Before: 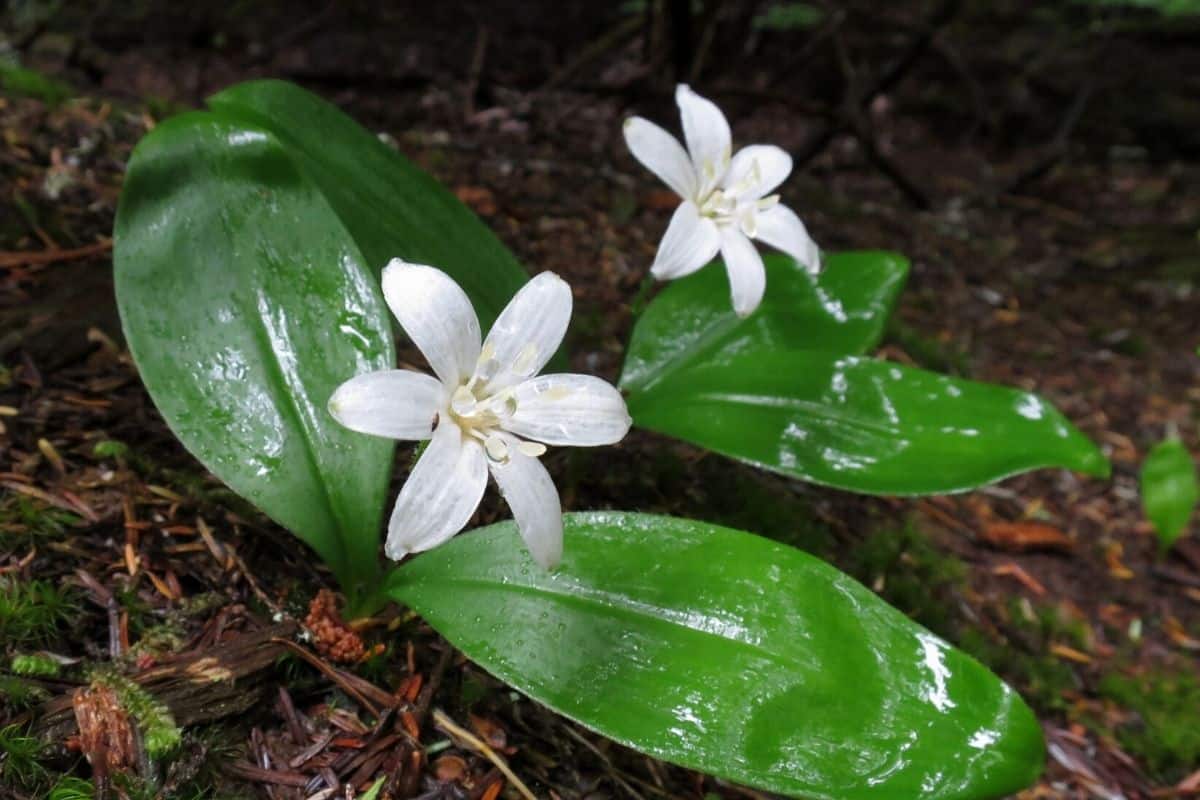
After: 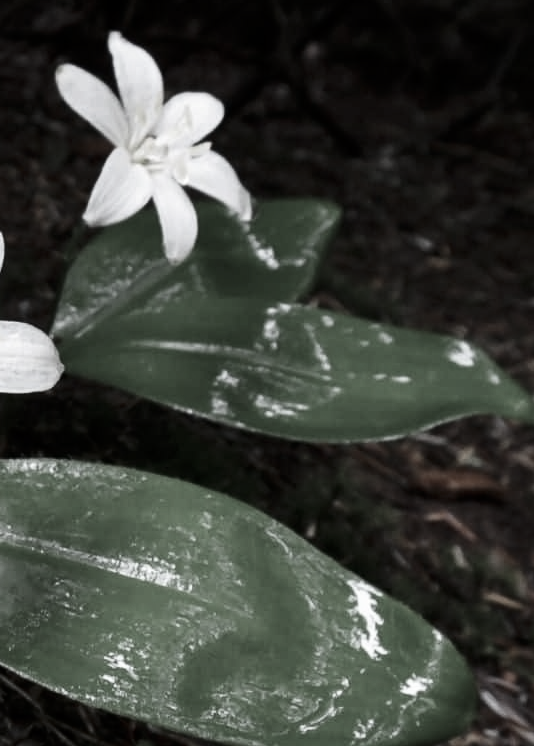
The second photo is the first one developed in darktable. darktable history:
crop: left 47.398%, top 6.729%, right 8.069%
color zones: curves: ch0 [(0, 0.5) (0.125, 0.4) (0.25, 0.5) (0.375, 0.4) (0.5, 0.4) (0.625, 0.35) (0.75, 0.35) (0.875, 0.5)]; ch1 [(0, 0.35) (0.125, 0.45) (0.25, 0.35) (0.375, 0.35) (0.5, 0.35) (0.625, 0.35) (0.75, 0.45) (0.875, 0.35)]; ch2 [(0, 0.6) (0.125, 0.5) (0.25, 0.5) (0.375, 0.6) (0.5, 0.6) (0.625, 0.5) (0.75, 0.5) (0.875, 0.5)]
contrast brightness saturation: contrast 0.199, brightness -0.1, saturation 0.1
color correction: highlights b* -0.04, saturation 0.238
